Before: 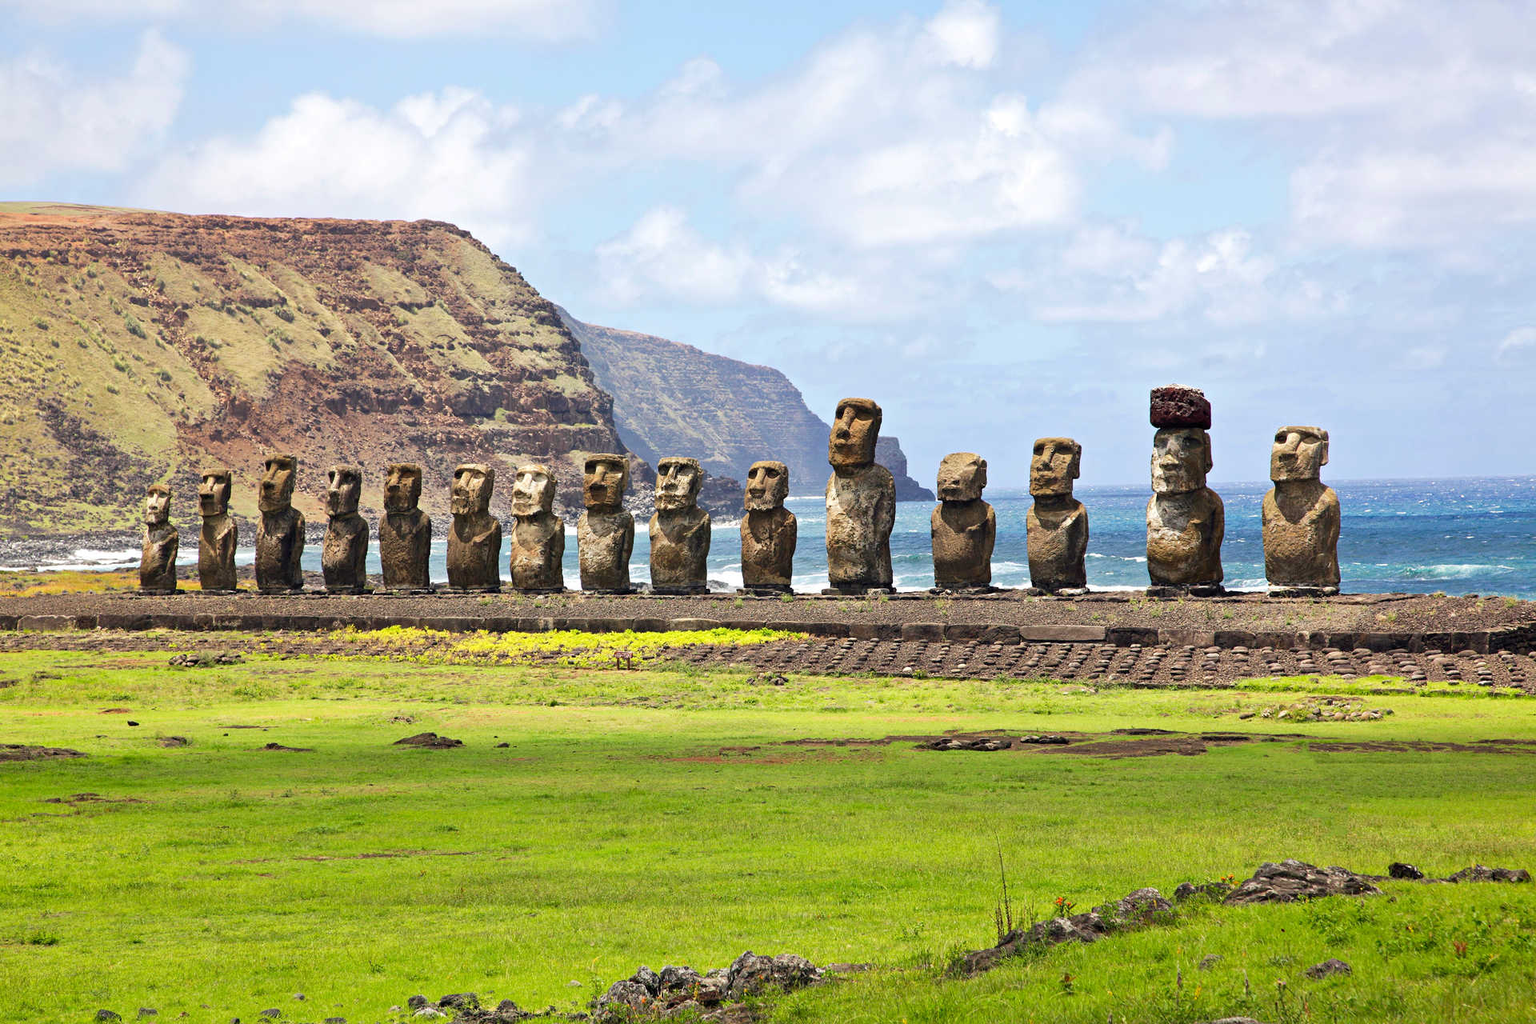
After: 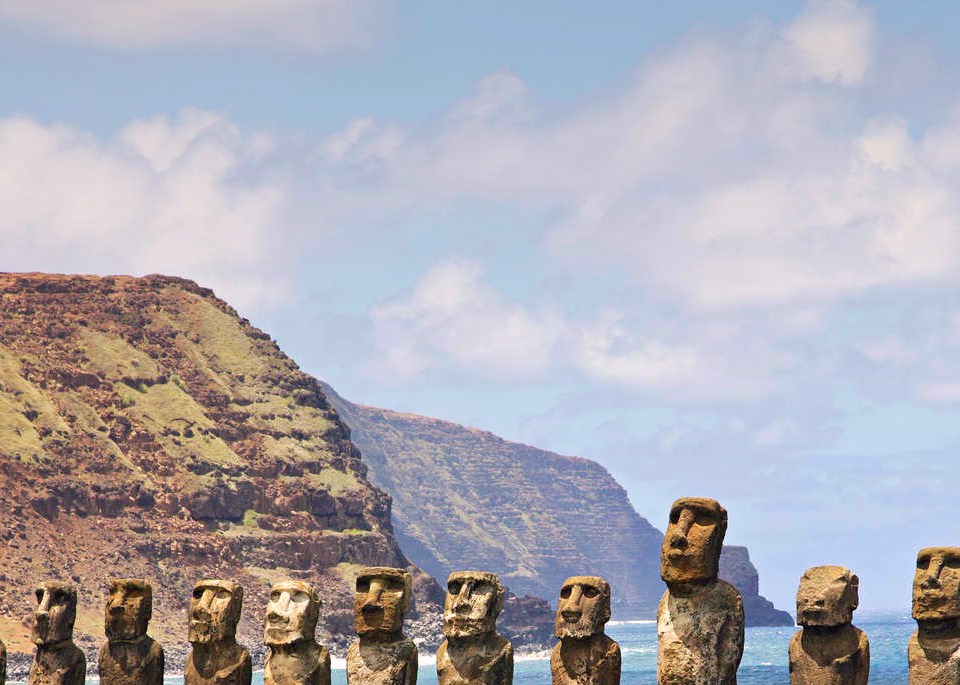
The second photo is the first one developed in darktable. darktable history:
color correction: highlights a* 3.22, highlights b* 1.93, saturation 1.19
crop: left 19.556%, right 30.401%, bottom 46.458%
graduated density: on, module defaults
